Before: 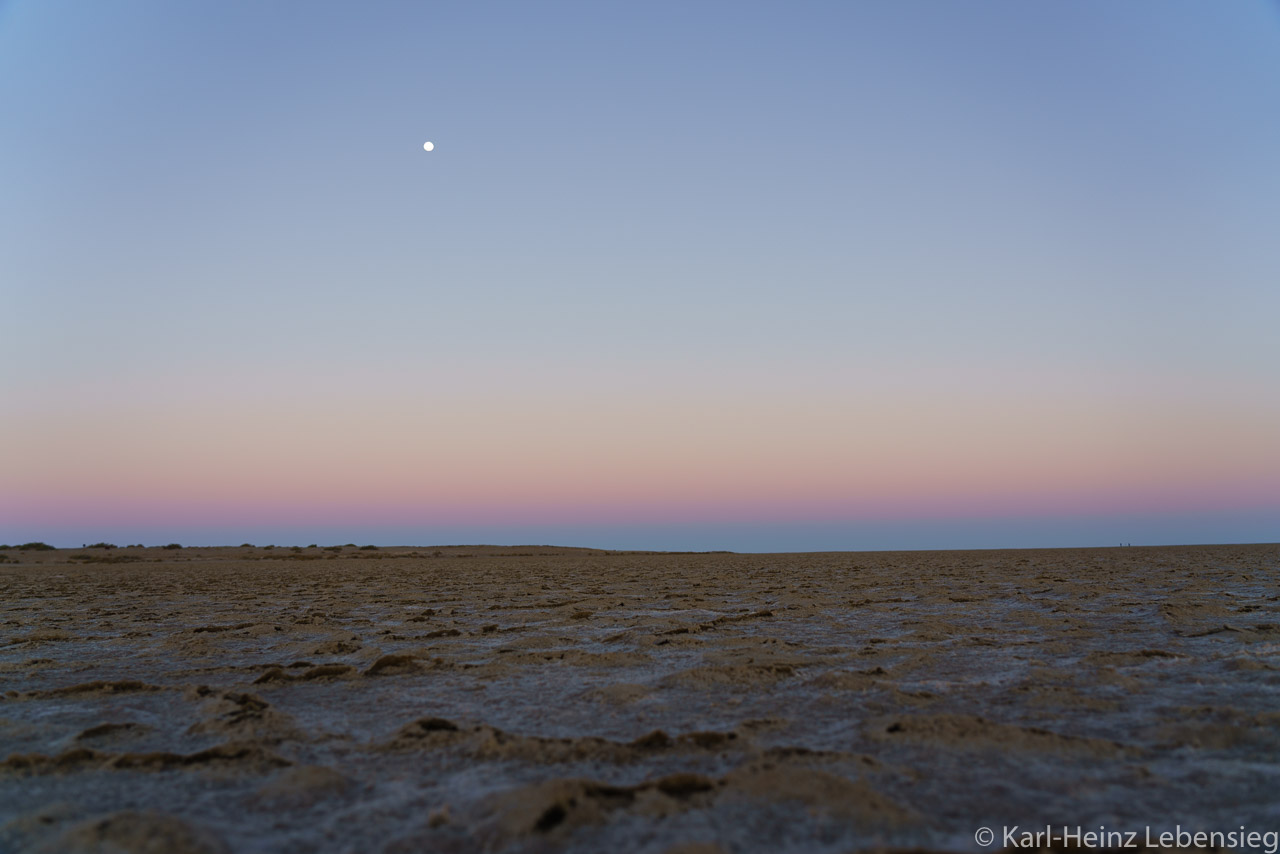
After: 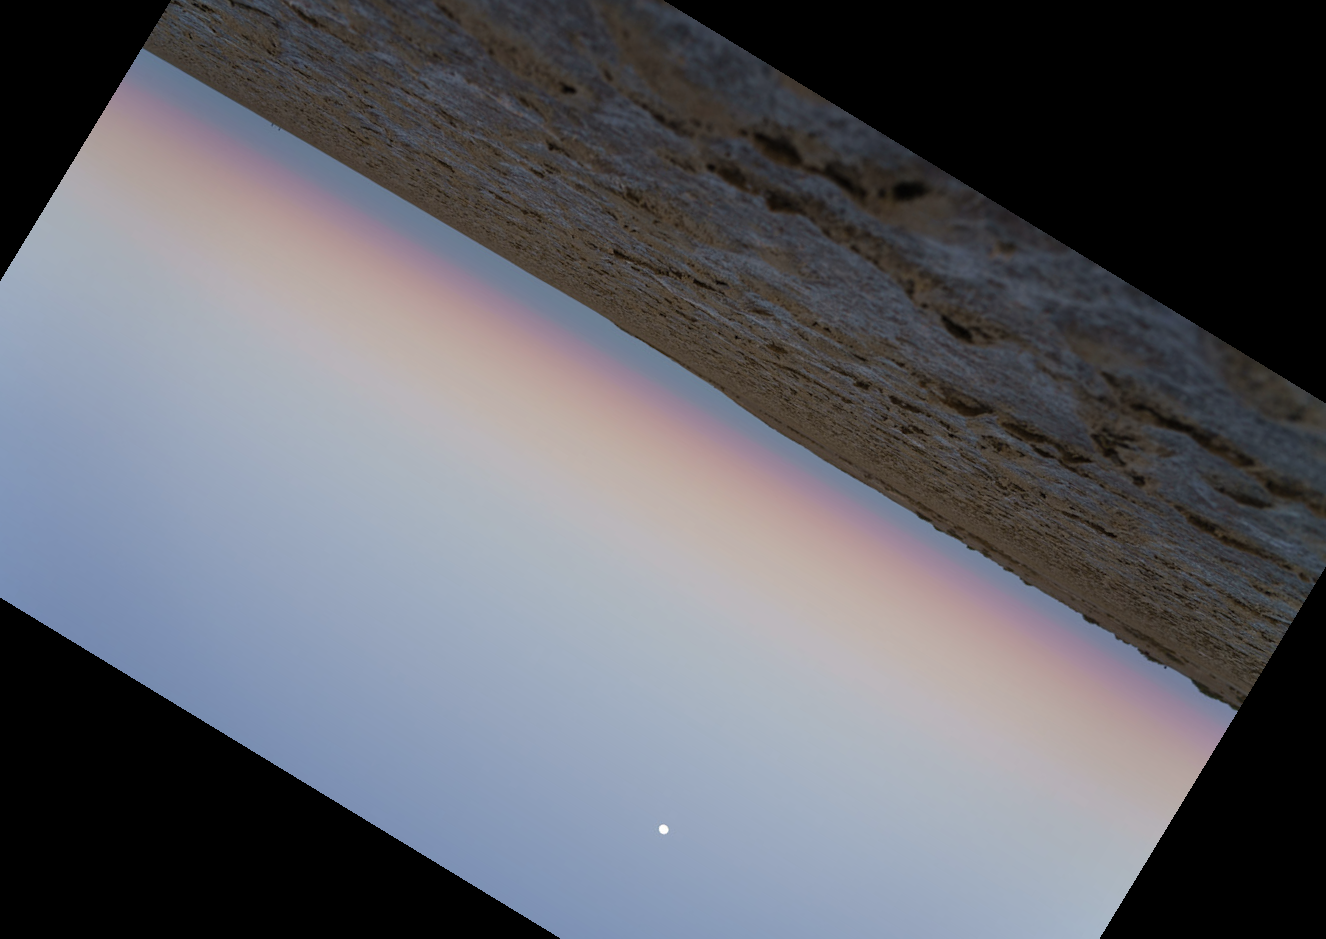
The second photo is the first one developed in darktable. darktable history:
color correction: saturation 0.85
crop and rotate: angle 148.68°, left 9.111%, top 15.603%, right 4.588%, bottom 17.041%
